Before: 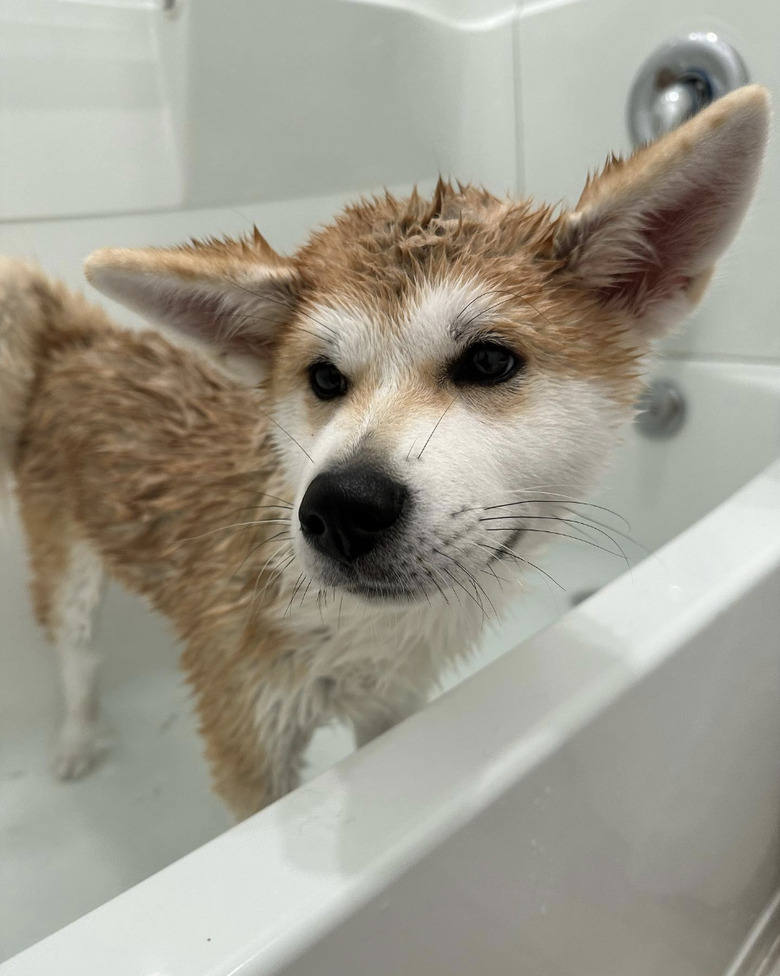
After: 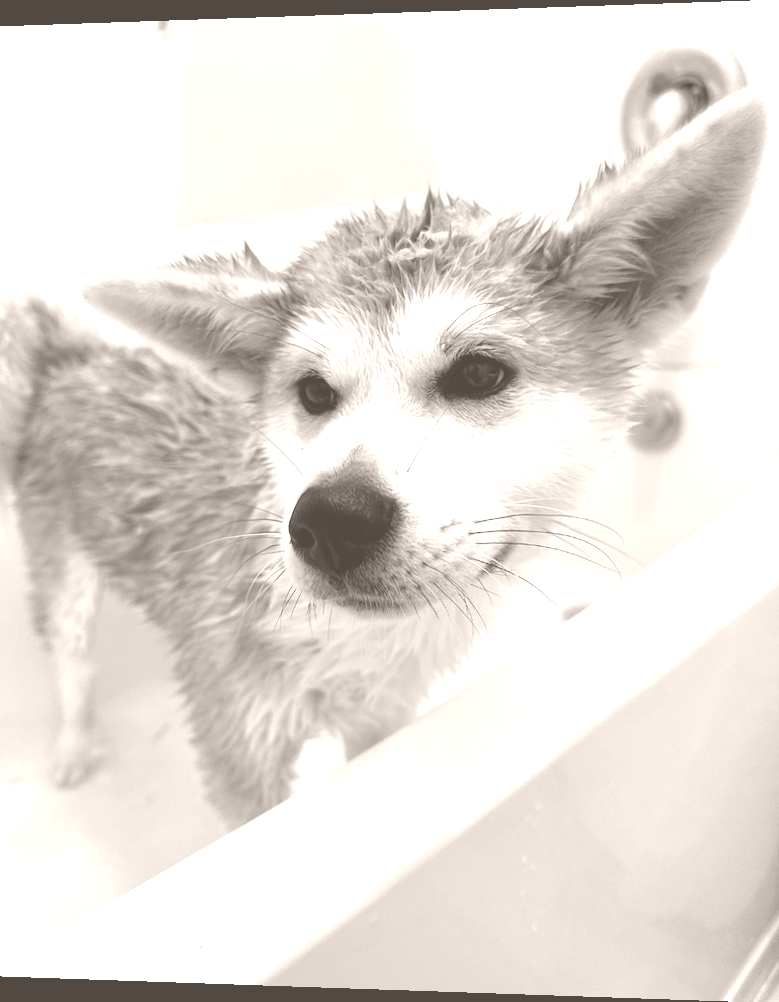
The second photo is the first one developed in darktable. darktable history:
colorize: hue 34.49°, saturation 35.33%, source mix 100%, lightness 55%, version 1
color correction: highlights b* 3
white balance: red 0.931, blue 1.11
rotate and perspective: lens shift (horizontal) -0.055, automatic cropping off
